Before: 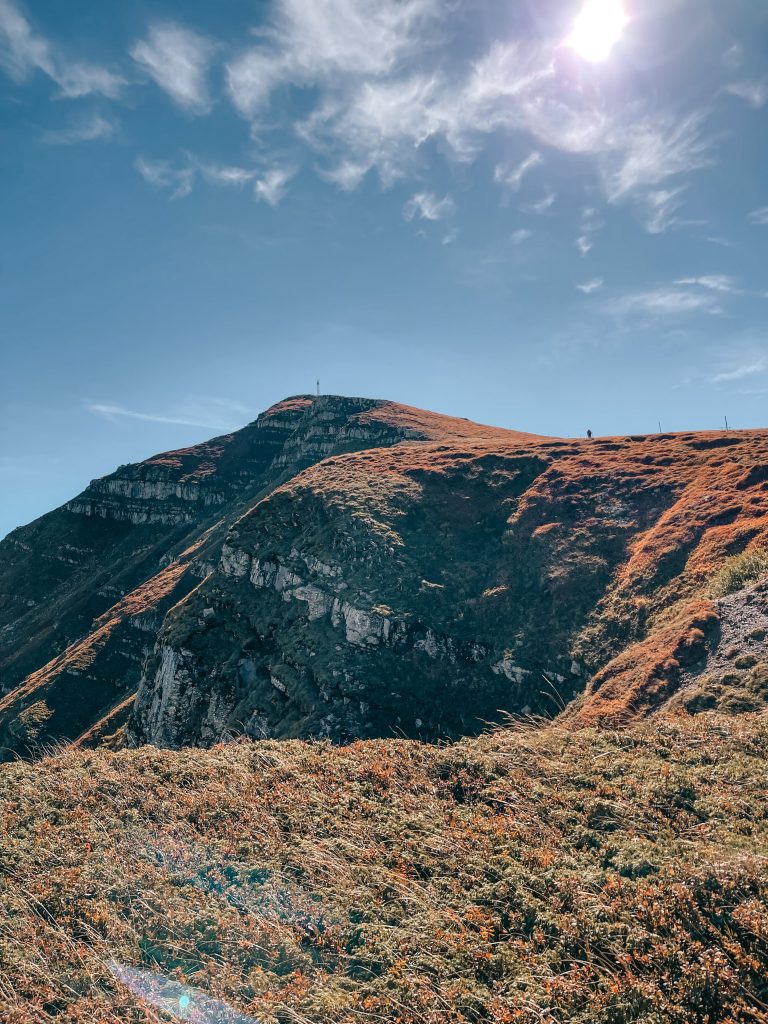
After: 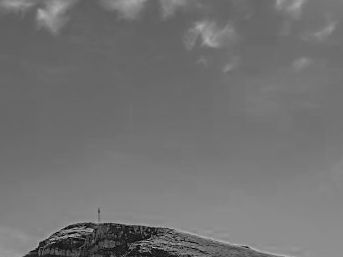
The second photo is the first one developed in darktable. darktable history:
crop: left 28.64%, top 16.832%, right 26.637%, bottom 58.055%
color zones: curves: ch0 [(0.002, 0.429) (0.121, 0.212) (0.198, 0.113) (0.276, 0.344) (0.331, 0.541) (0.41, 0.56) (0.482, 0.289) (0.619, 0.227) (0.721, 0.18) (0.821, 0.435) (0.928, 0.555) (1, 0.587)]; ch1 [(0, 0) (0.143, 0) (0.286, 0) (0.429, 0) (0.571, 0) (0.714, 0) (0.857, 0)]
levels: levels [0, 0.48, 0.961]
sharpen: radius 1.864, amount 0.398, threshold 1.271
filmic rgb: hardness 4.17
